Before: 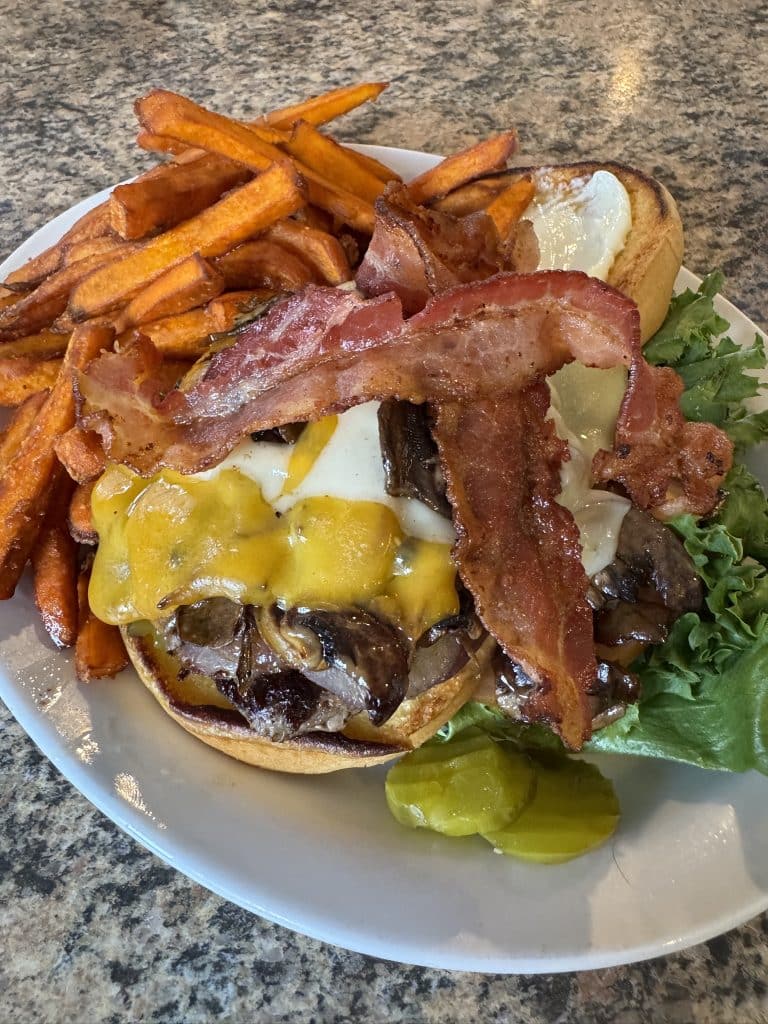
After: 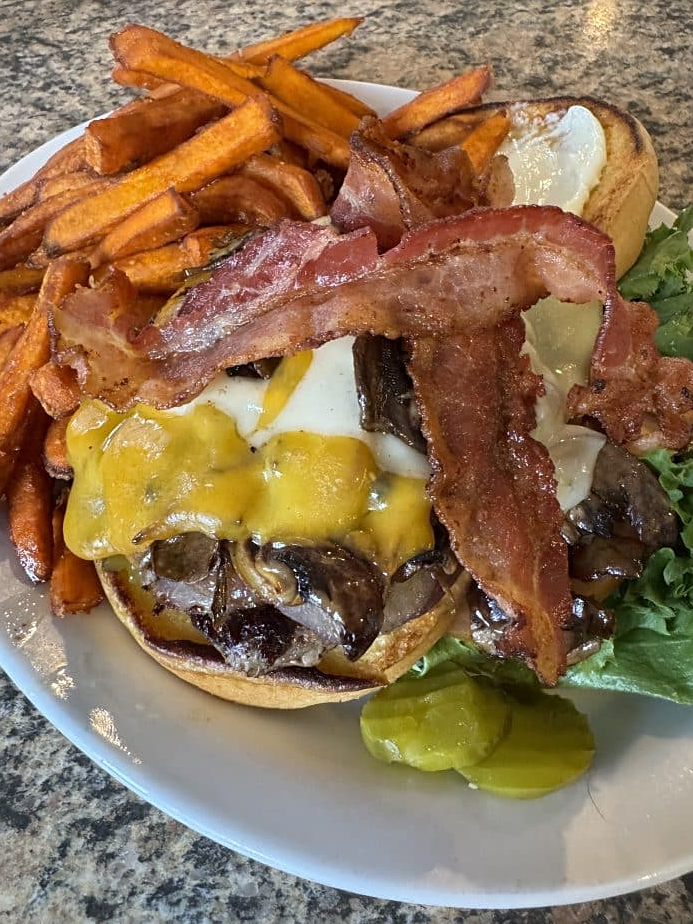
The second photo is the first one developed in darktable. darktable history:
rotate and perspective: automatic cropping original format, crop left 0, crop top 0
sharpen: amount 0.2
crop: left 3.305%, top 6.436%, right 6.389%, bottom 3.258%
